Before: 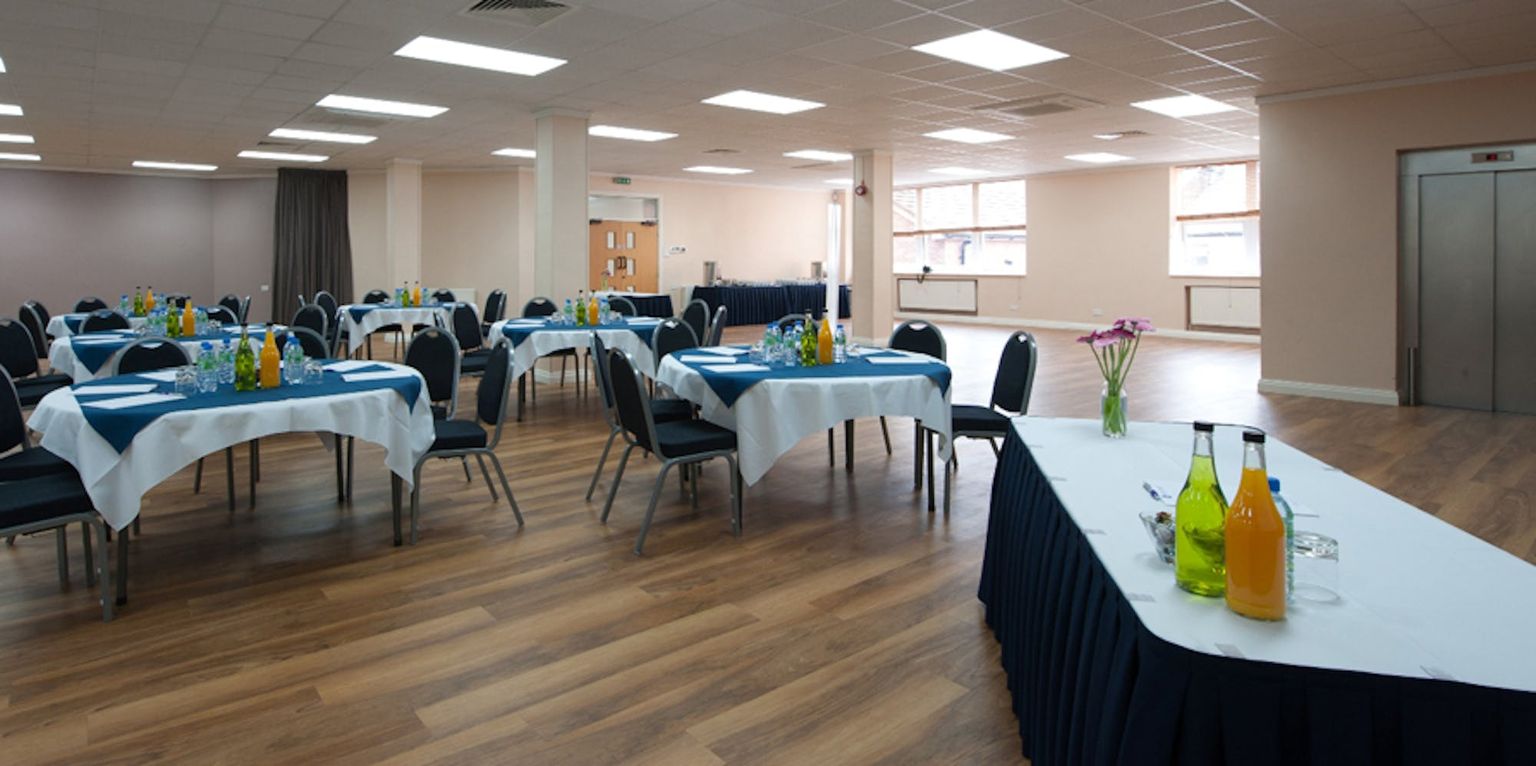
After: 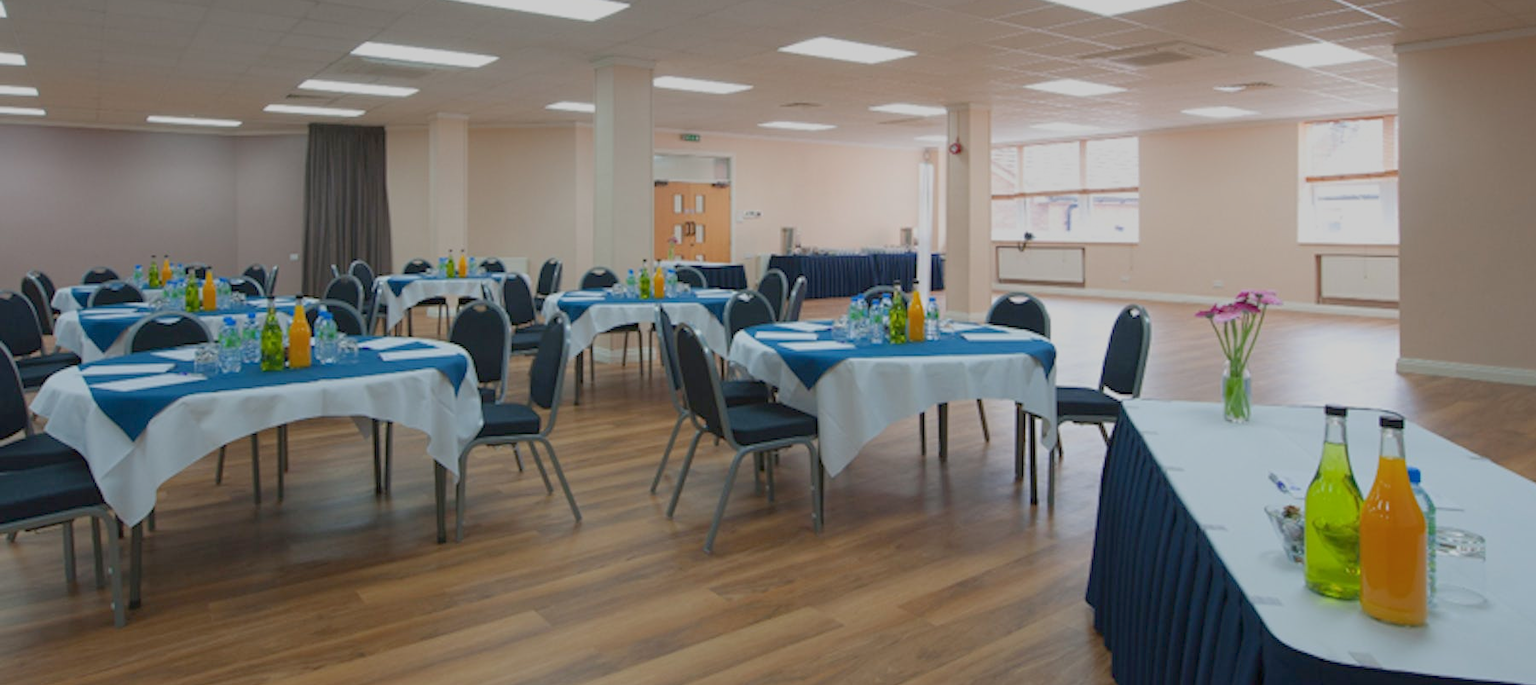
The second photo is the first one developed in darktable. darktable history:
crop: top 7.512%, right 9.875%, bottom 11.918%
color balance rgb: shadows lift › hue 85.57°, perceptual saturation grading › global saturation 0.879%, contrast -29.533%
base curve: curves: ch0 [(0, 0) (0.297, 0.298) (1, 1)], preserve colors none
